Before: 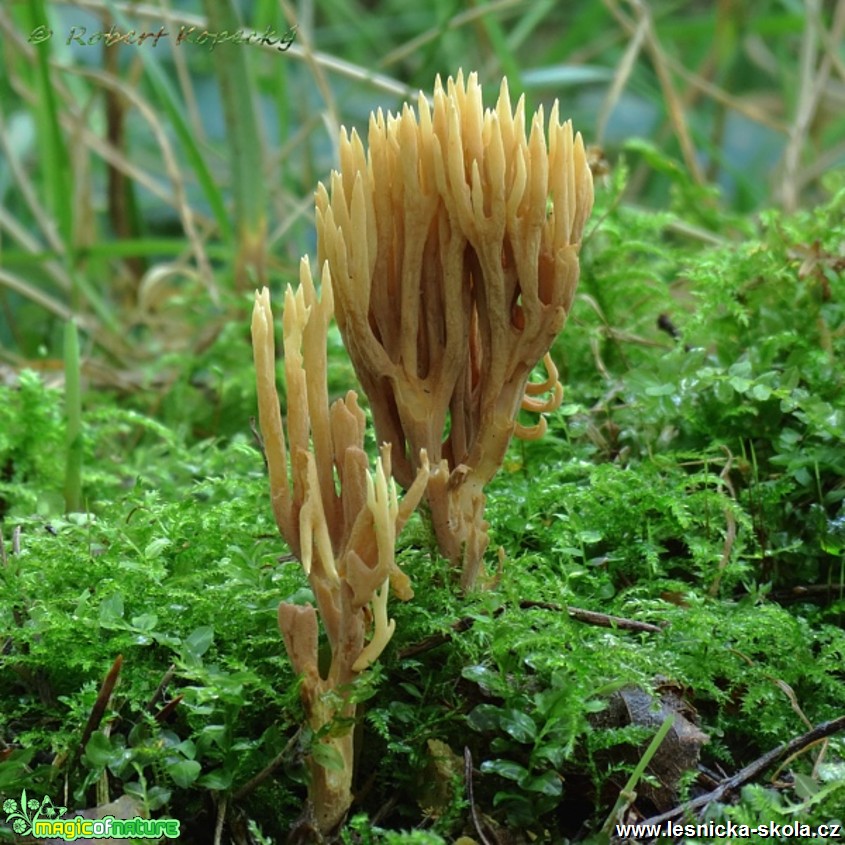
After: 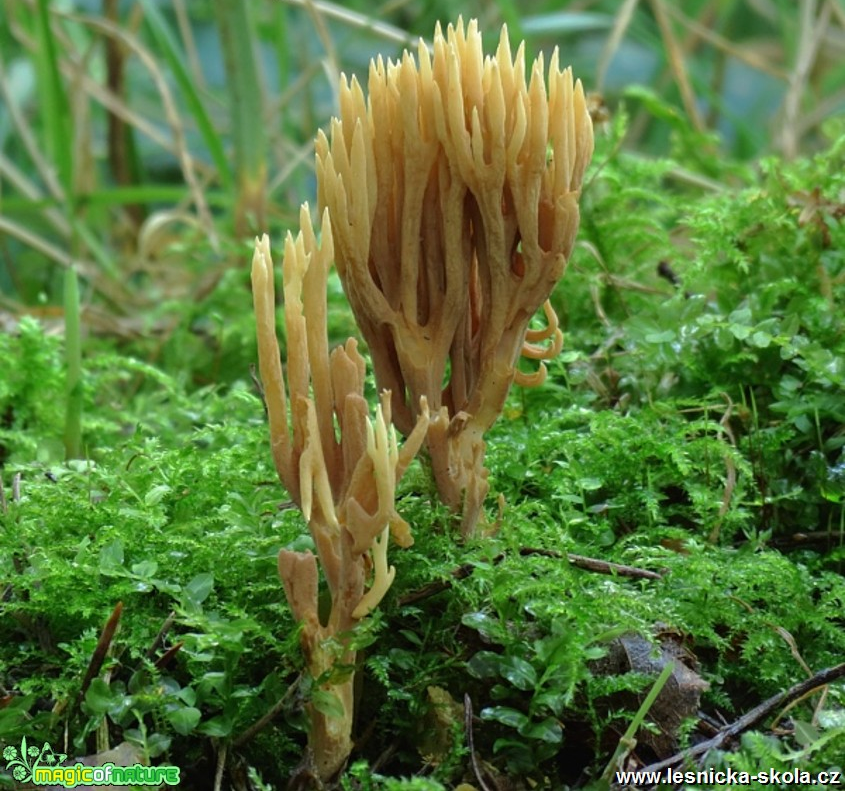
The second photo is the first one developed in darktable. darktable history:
crop and rotate: top 6.298%
tone equalizer: -7 EV 0.17 EV, -6 EV 0.133 EV, -5 EV 0.061 EV, -4 EV 0.029 EV, -2 EV -0.02 EV, -1 EV -0.029 EV, +0 EV -0.074 EV, edges refinement/feathering 500, mask exposure compensation -1.57 EV, preserve details no
